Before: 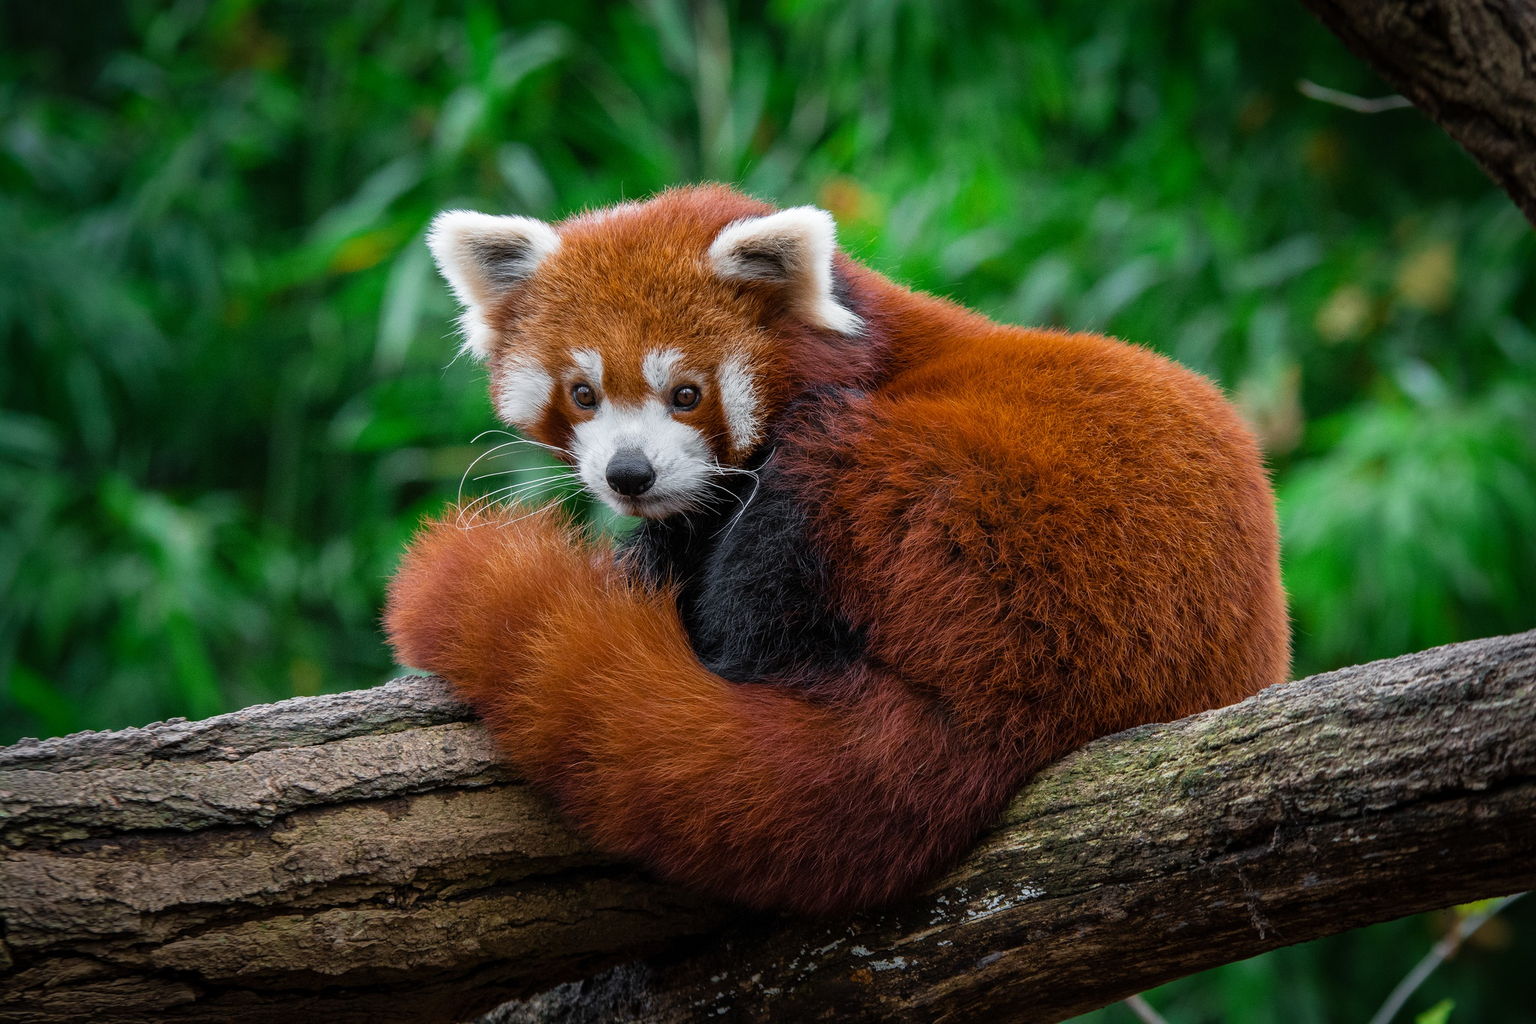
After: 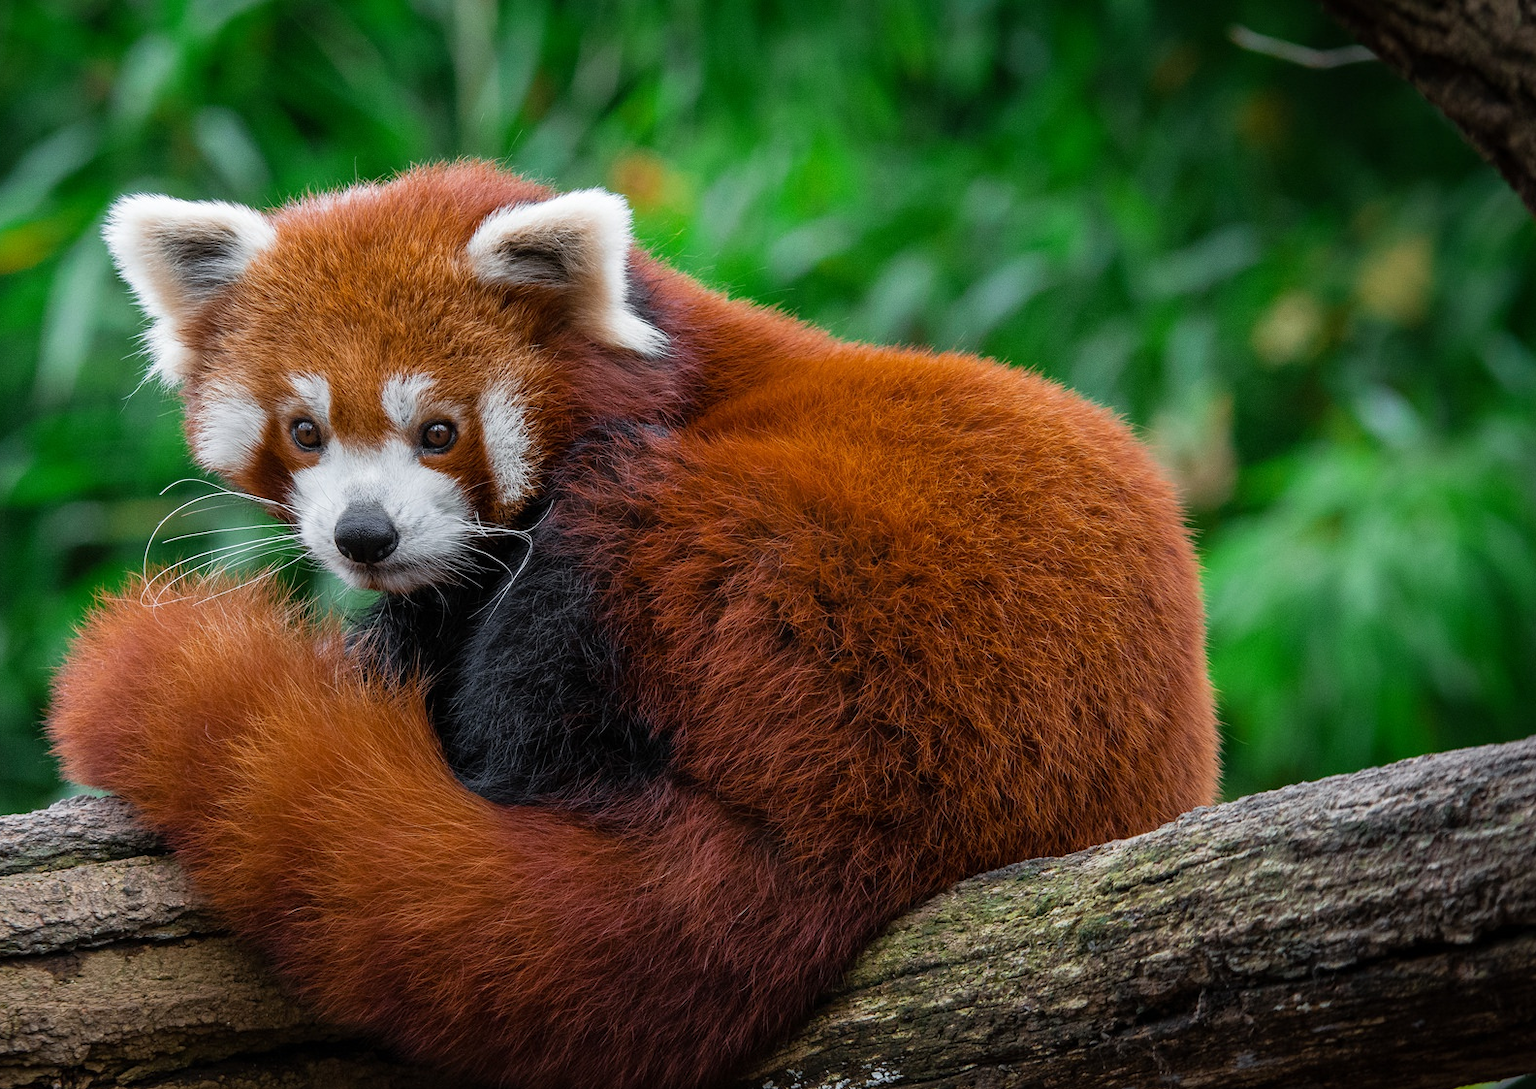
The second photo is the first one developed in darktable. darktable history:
crop: left 22.631%, top 5.882%, bottom 11.733%
